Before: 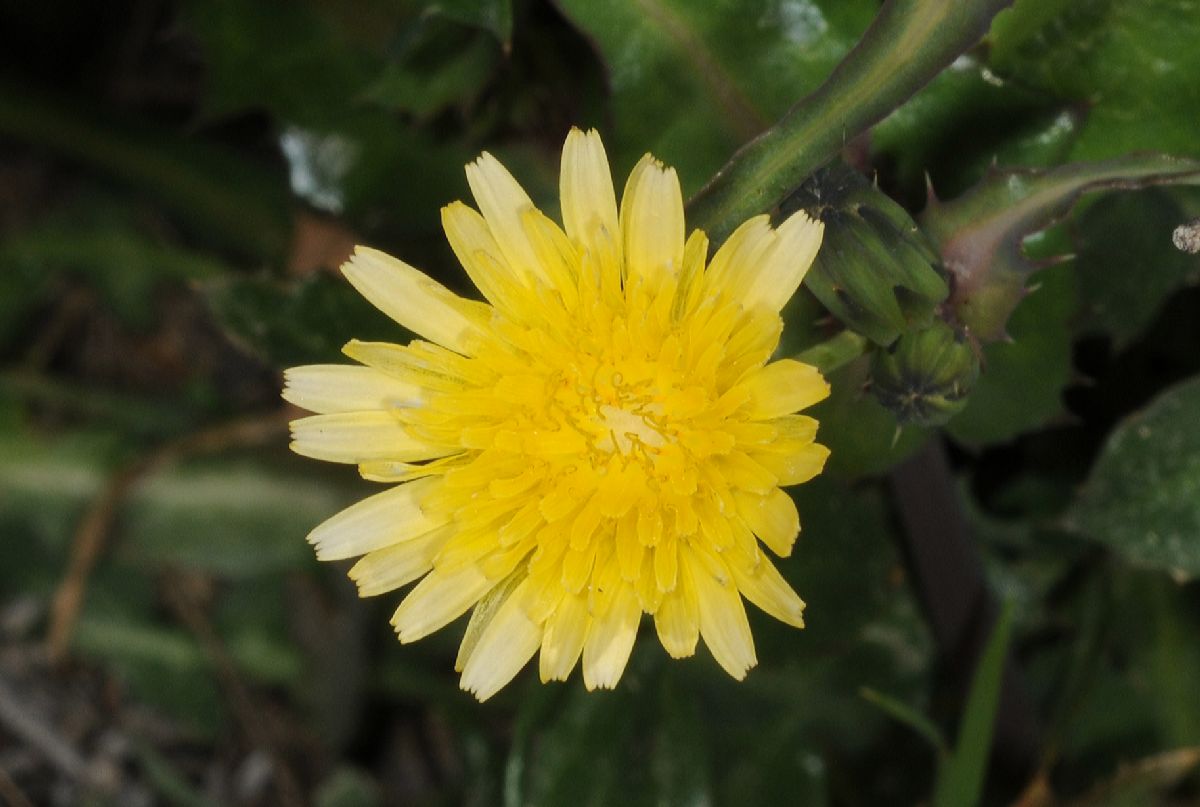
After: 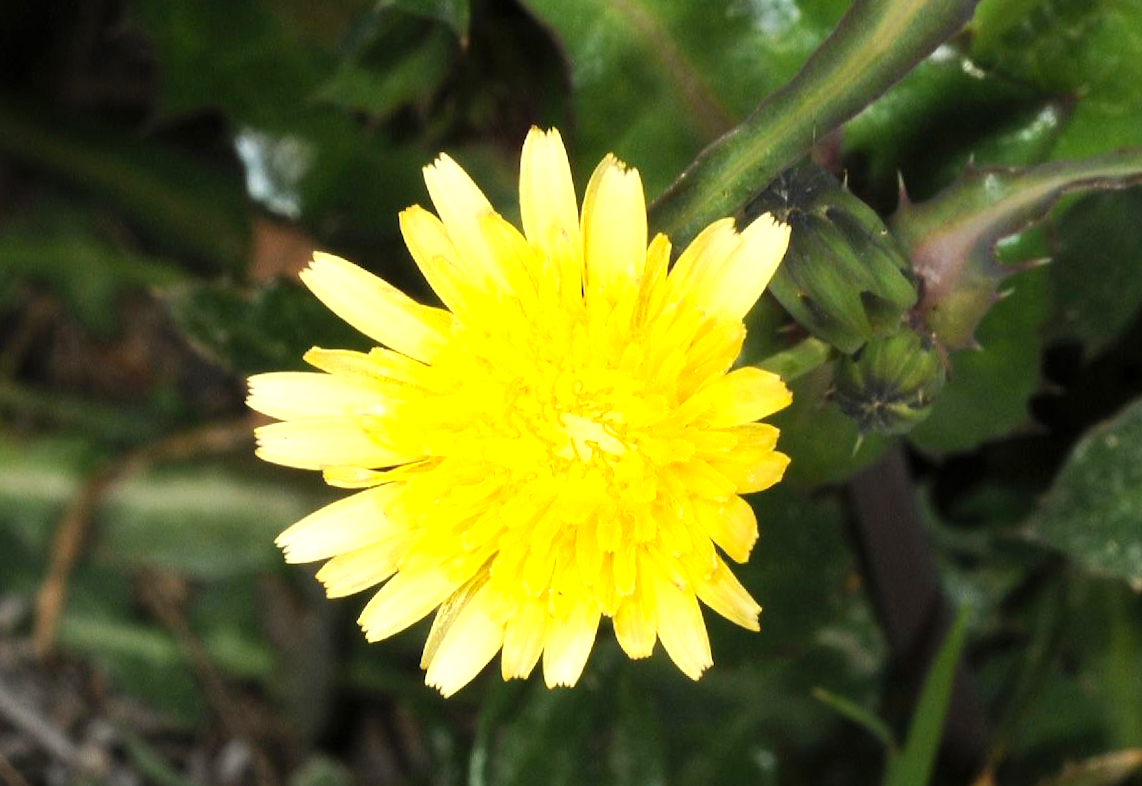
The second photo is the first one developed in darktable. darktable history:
rotate and perspective: rotation 0.074°, lens shift (vertical) 0.096, lens shift (horizontal) -0.041, crop left 0.043, crop right 0.952, crop top 0.024, crop bottom 0.979
levels: levels [0, 0.374, 0.749]
